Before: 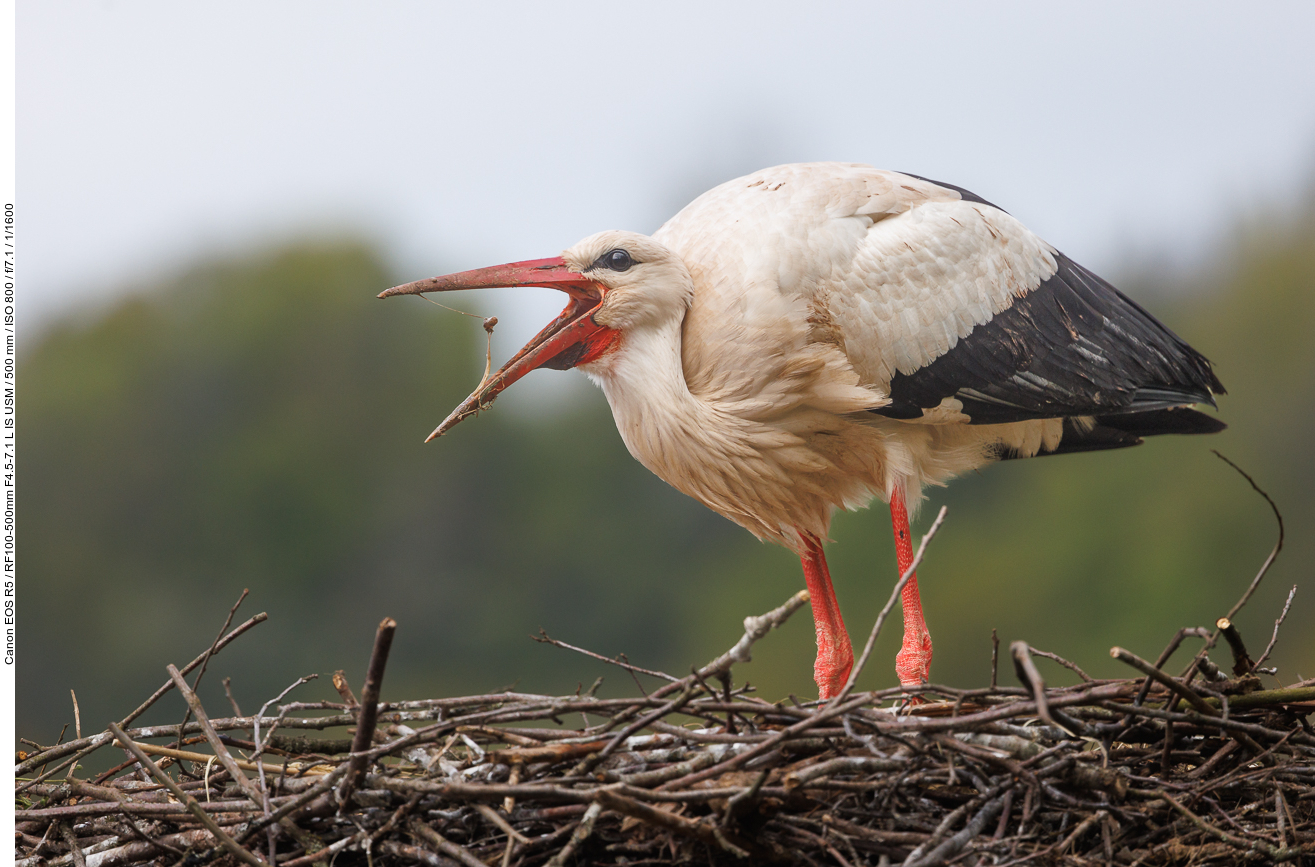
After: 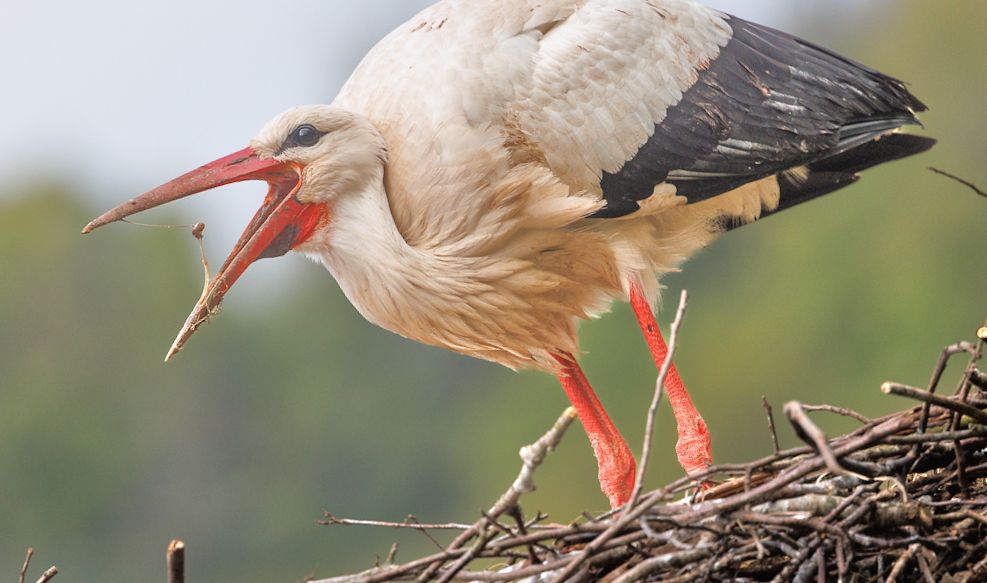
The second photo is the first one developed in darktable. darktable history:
rotate and perspective: rotation -14.8°, crop left 0.1, crop right 0.903, crop top 0.25, crop bottom 0.748
exposure: exposure -0.048 EV, compensate highlight preservation false
tone equalizer: -7 EV 0.15 EV, -6 EV 0.6 EV, -5 EV 1.15 EV, -4 EV 1.33 EV, -3 EV 1.15 EV, -2 EV 0.6 EV, -1 EV 0.15 EV, mask exposure compensation -0.5 EV
crop: left 17.582%, bottom 0.031%
